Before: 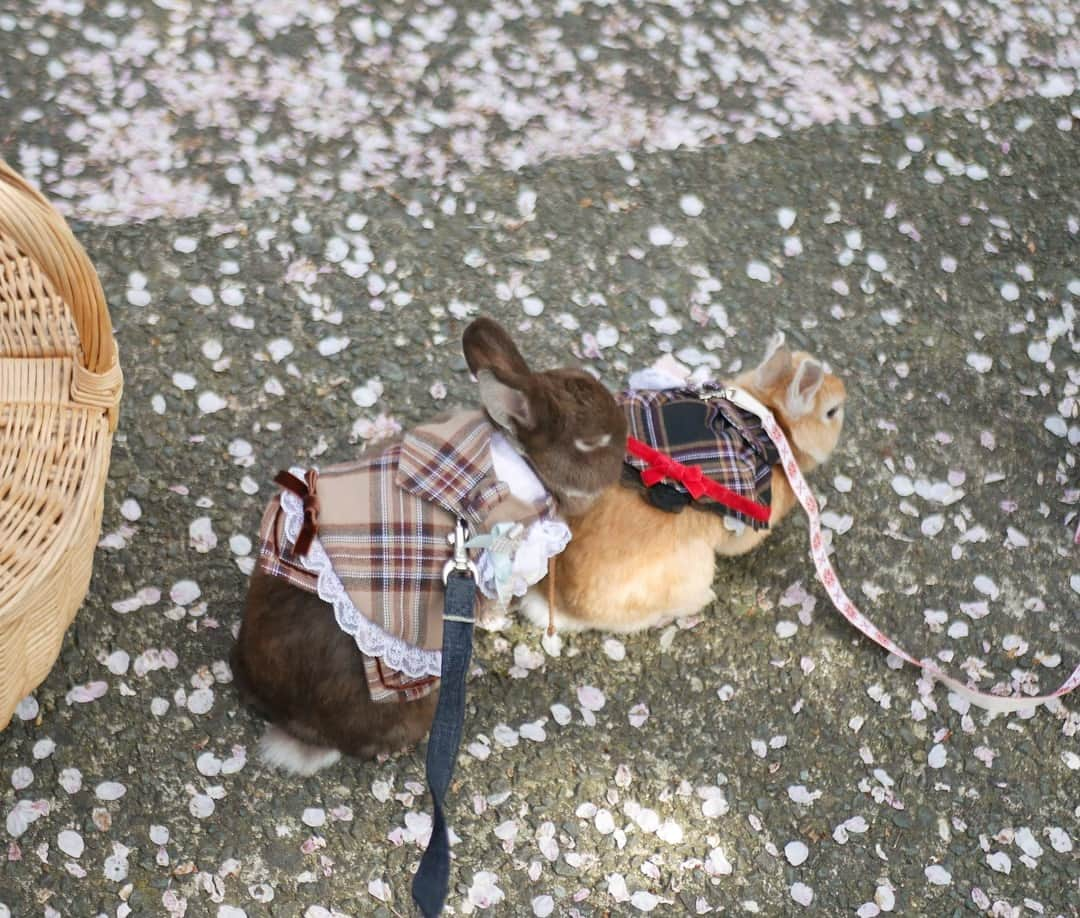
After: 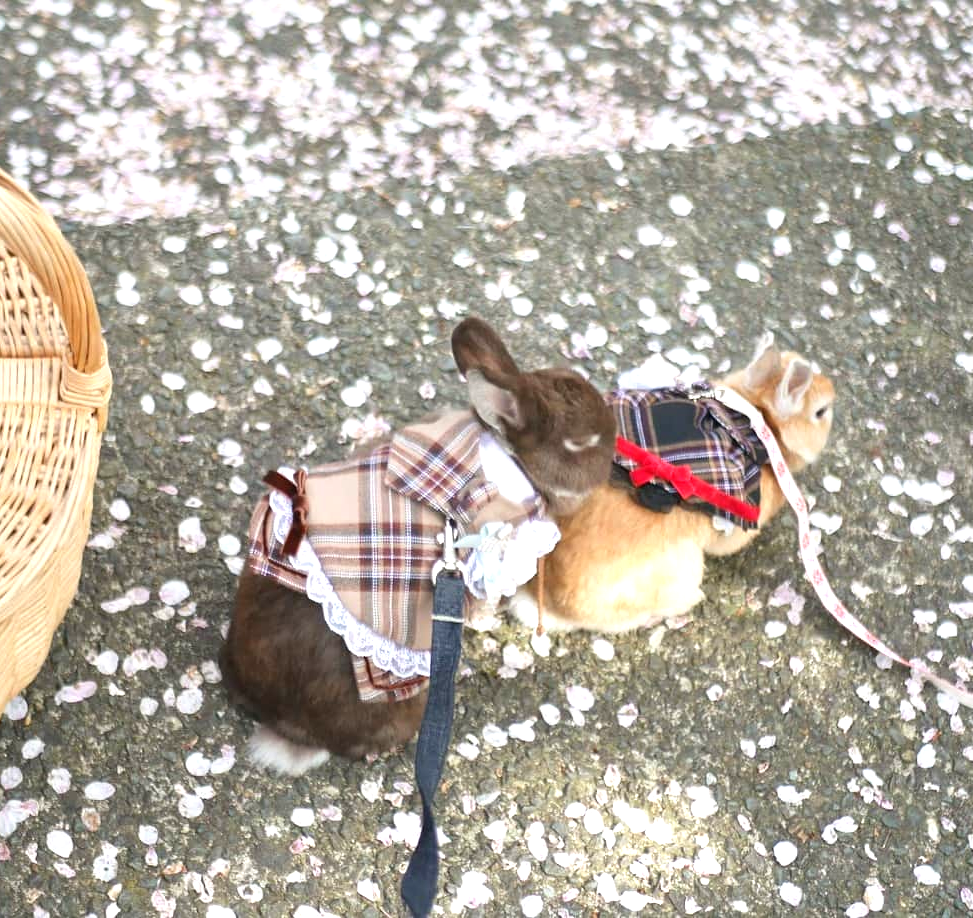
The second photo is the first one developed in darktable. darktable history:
exposure: black level correction 0, exposure 0.7 EV, compensate exposure bias true, compensate highlight preservation false
crop and rotate: left 1.088%, right 8.807%
